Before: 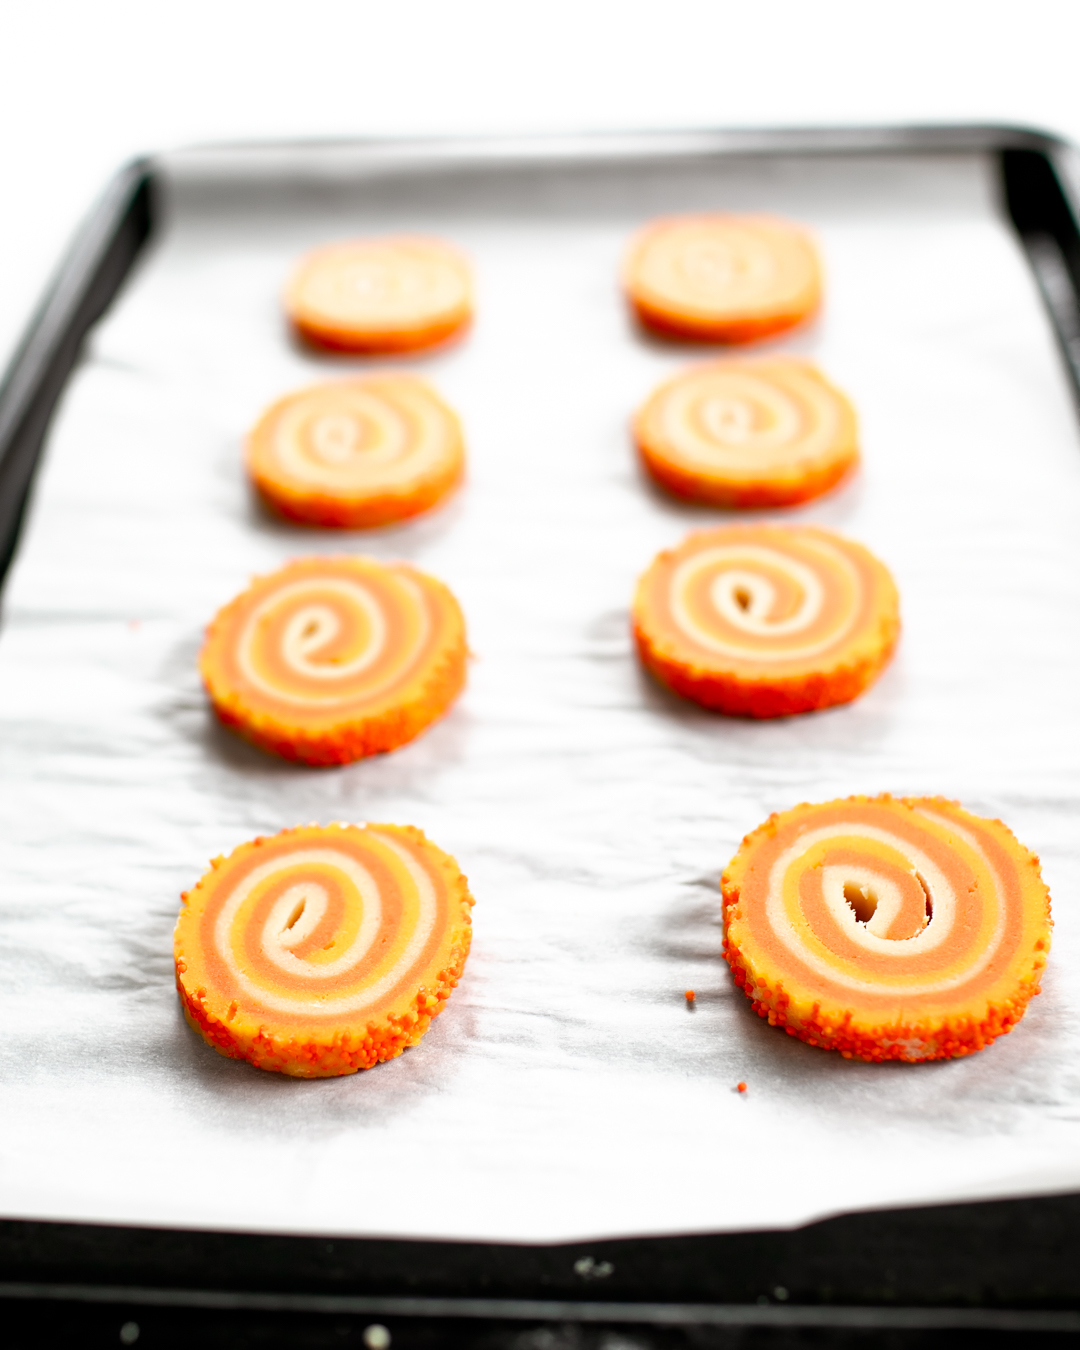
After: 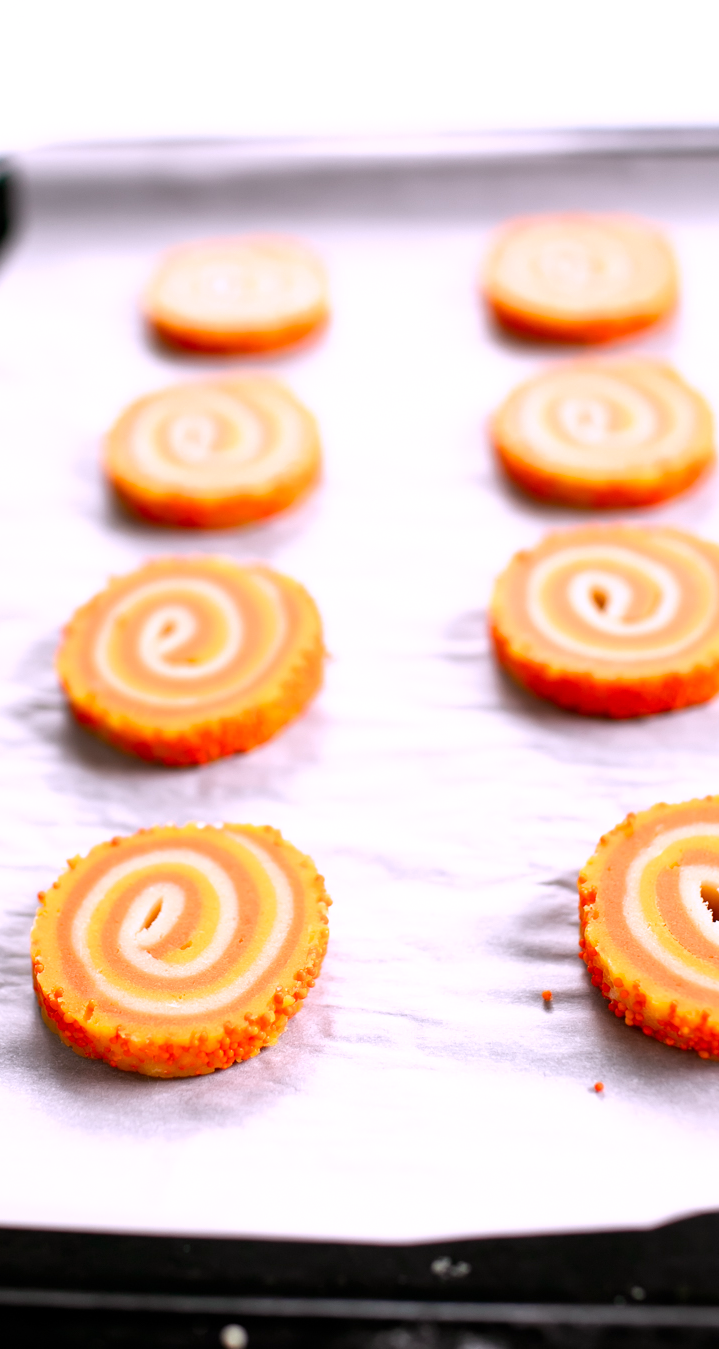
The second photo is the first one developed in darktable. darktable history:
white balance: red 1.066, blue 1.119
crop and rotate: left 13.342%, right 19.991%
